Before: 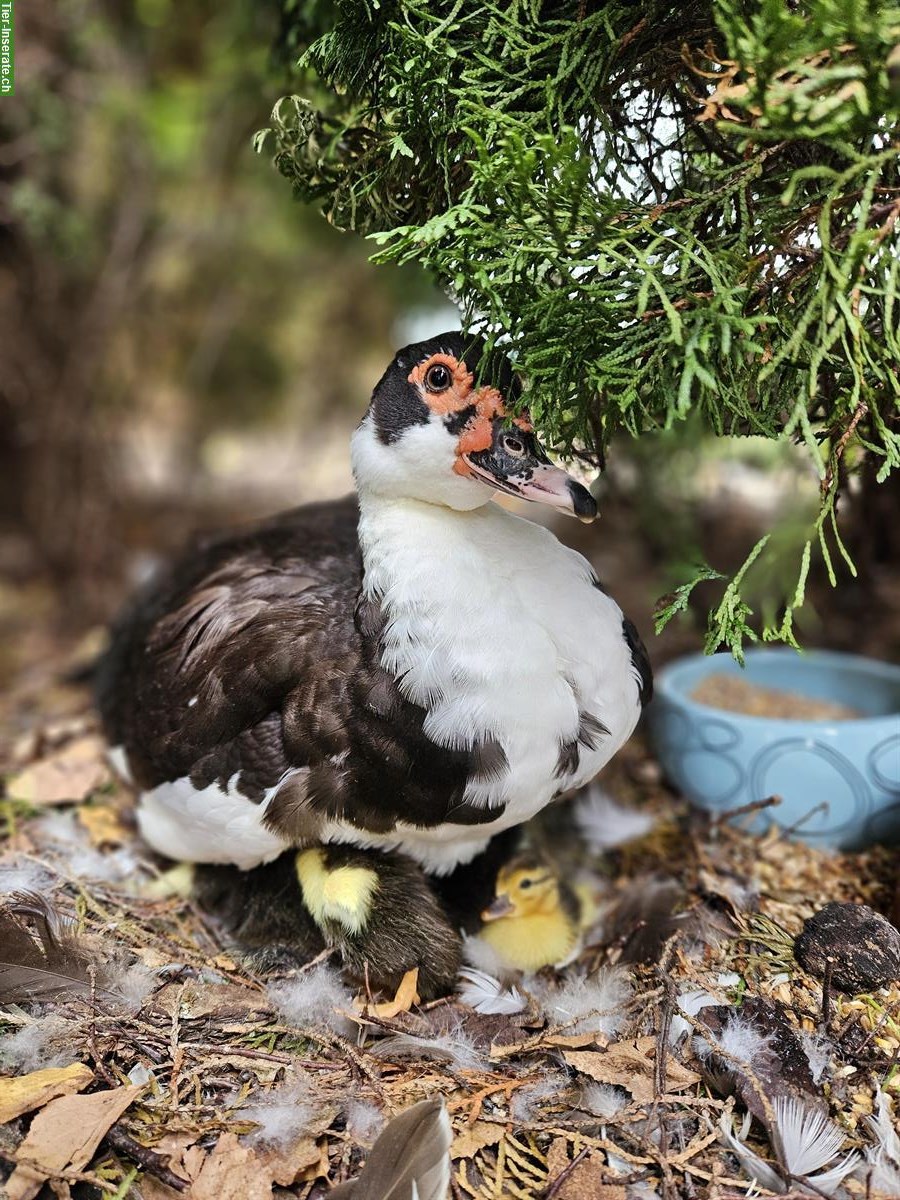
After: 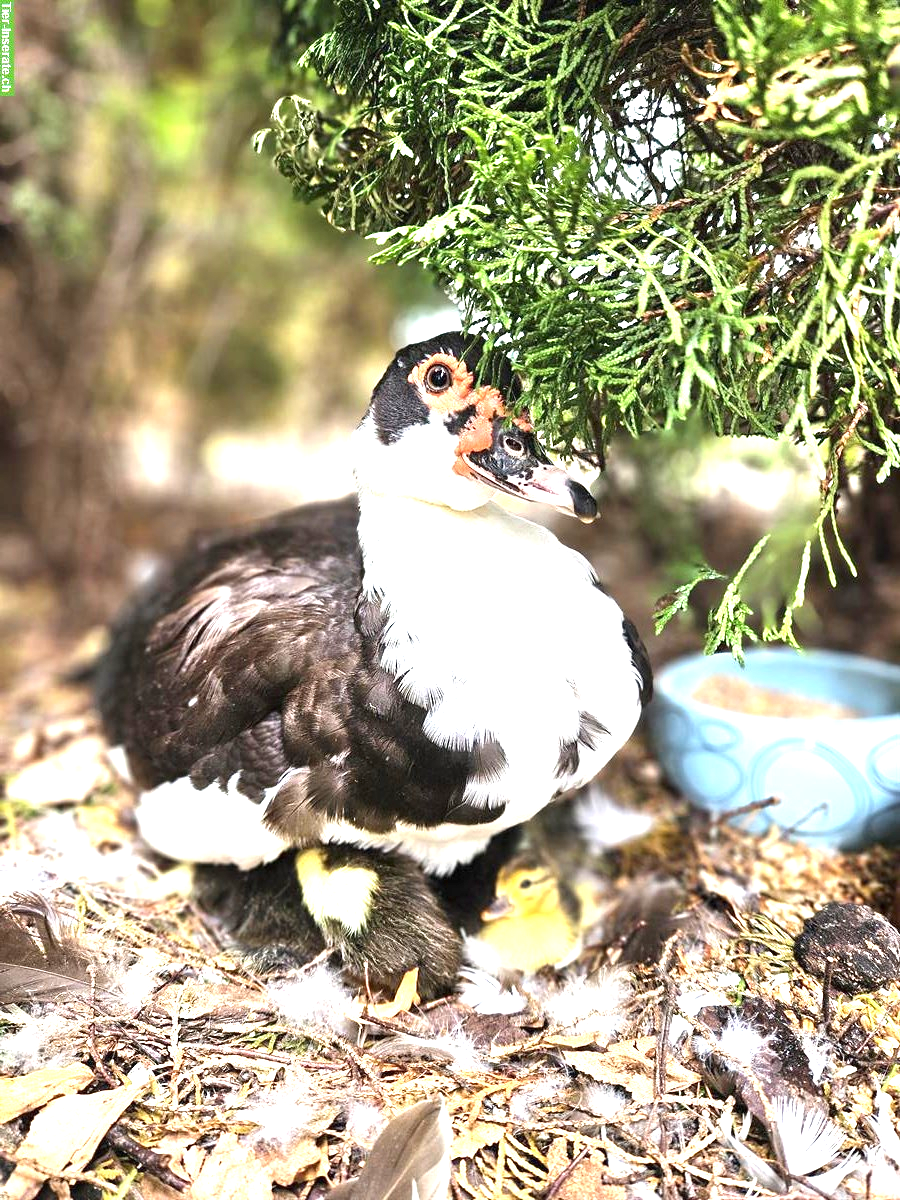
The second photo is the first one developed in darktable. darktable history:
exposure: black level correction 0, exposure 1.596 EV, compensate highlight preservation false
